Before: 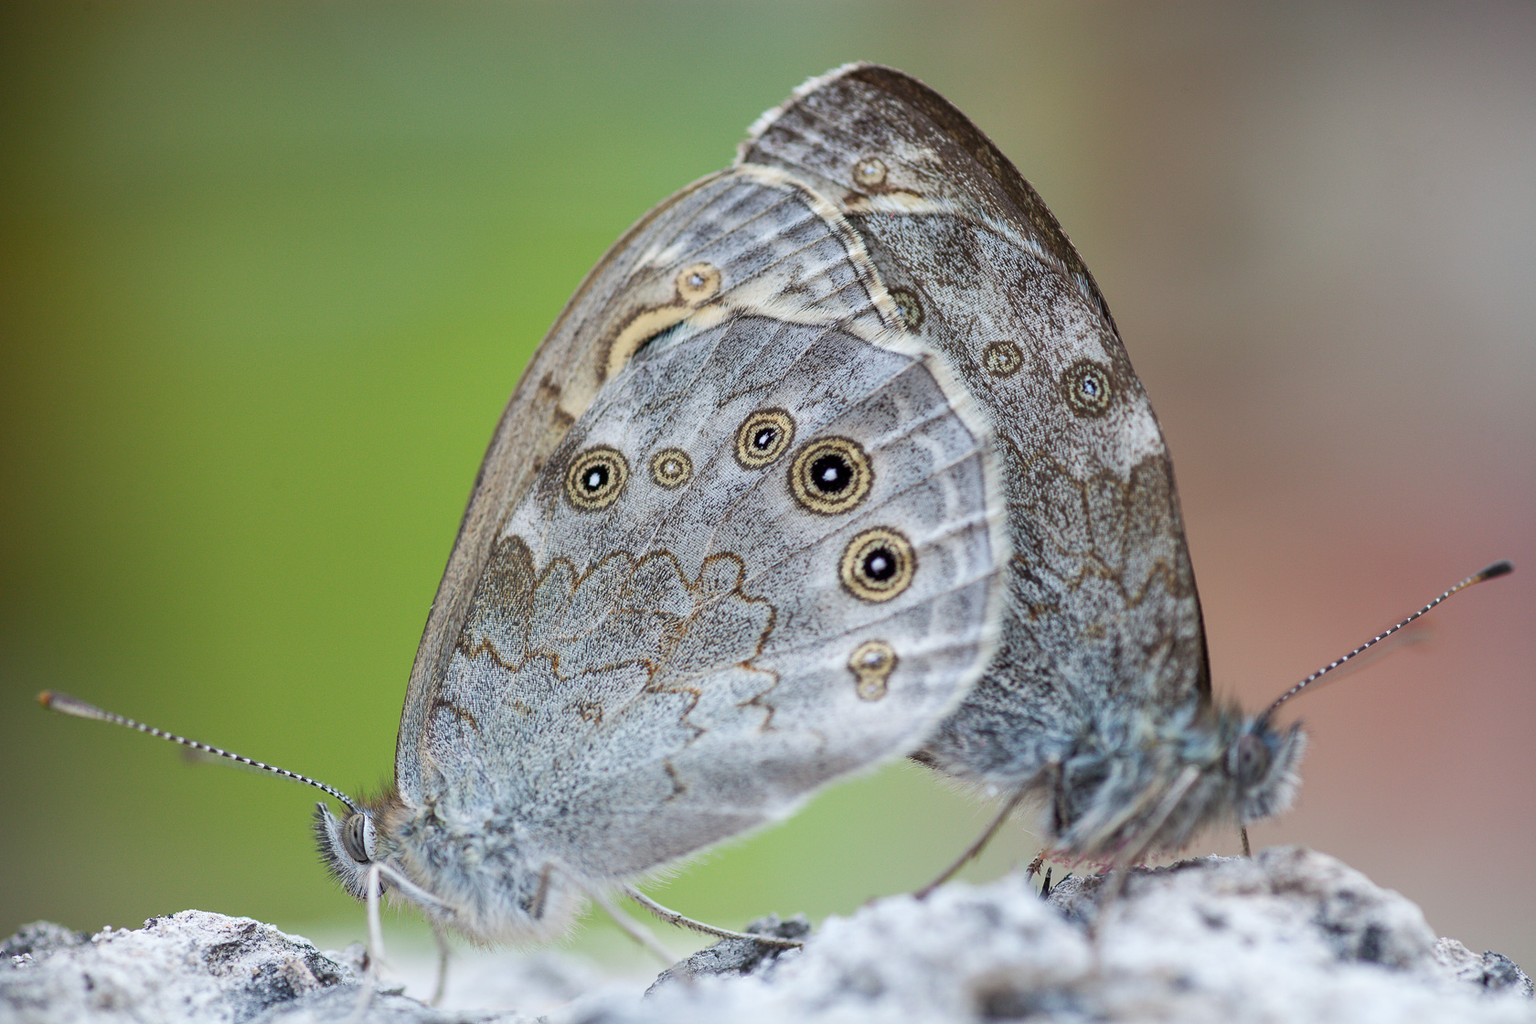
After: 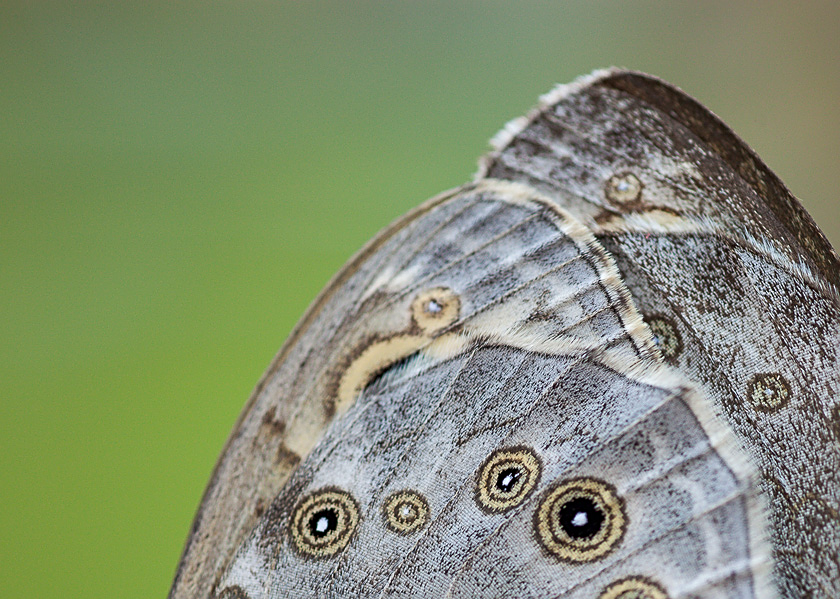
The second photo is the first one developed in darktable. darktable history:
sharpen: on, module defaults
crop: left 19.556%, right 30.401%, bottom 46.458%
